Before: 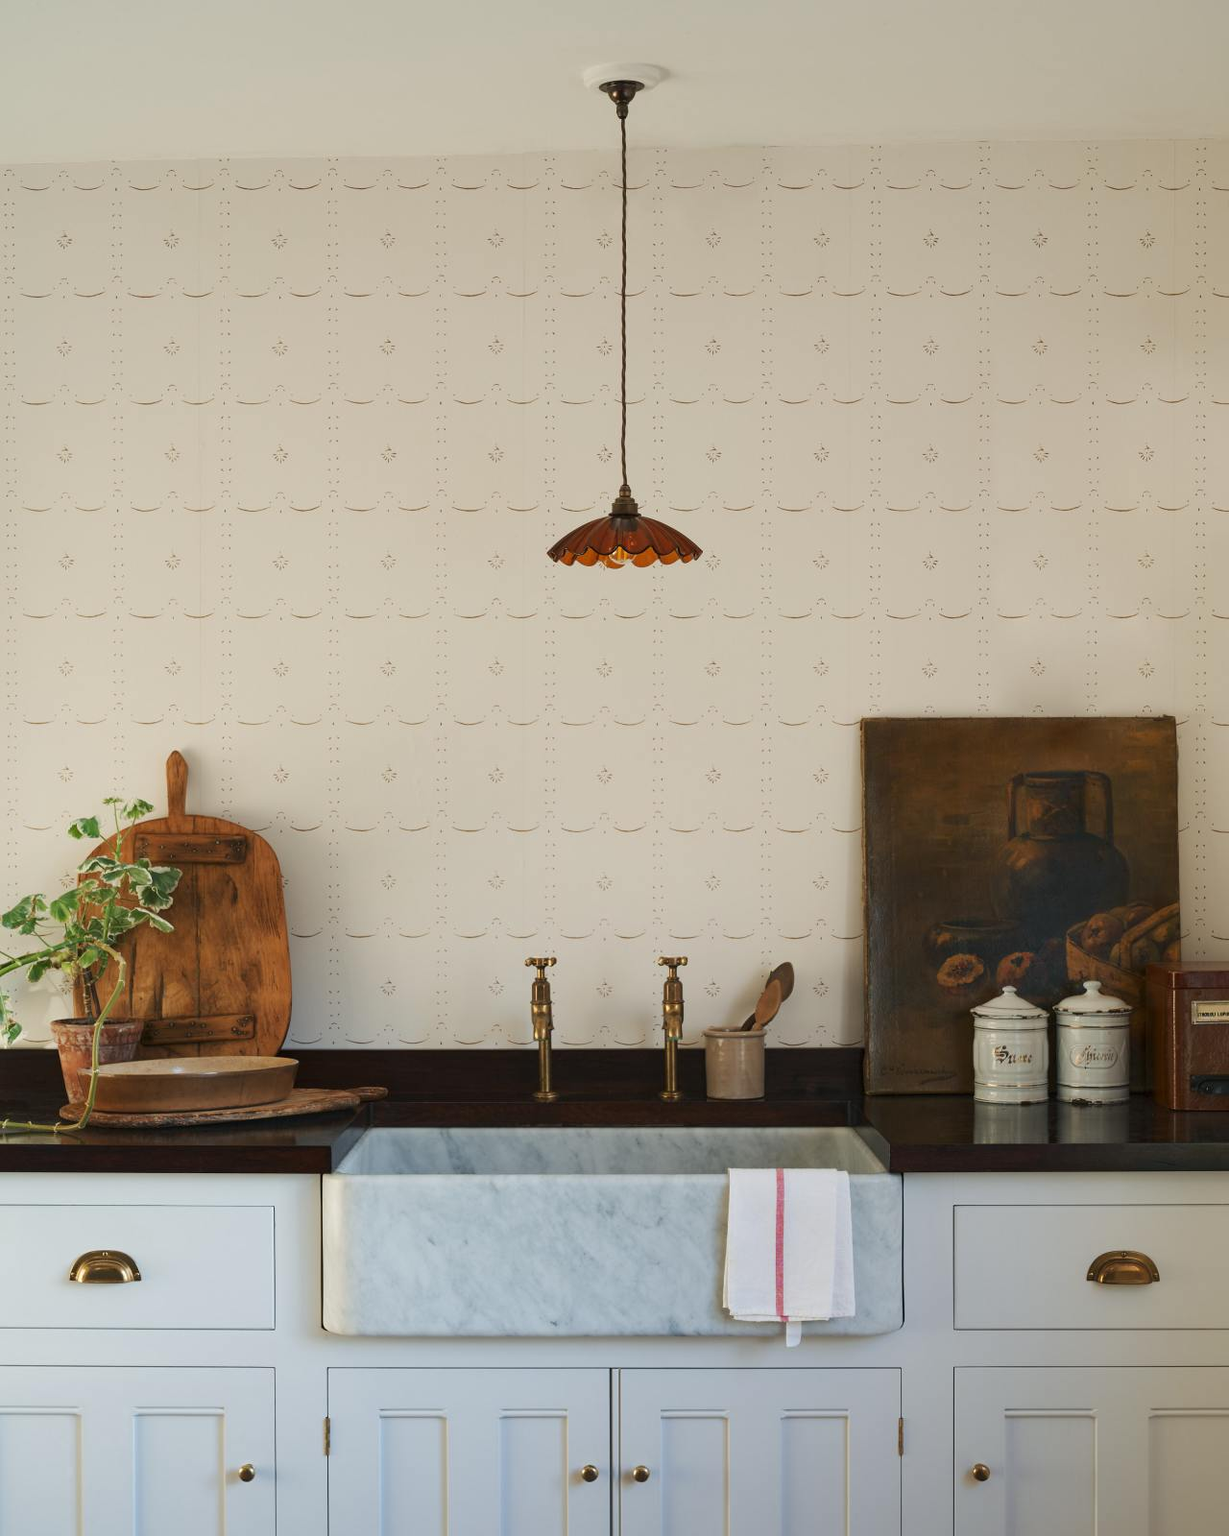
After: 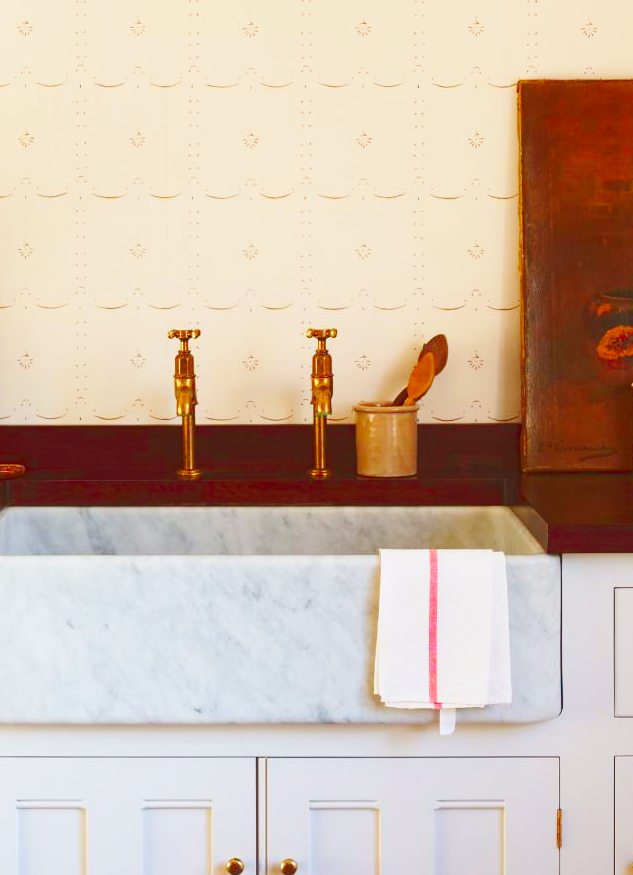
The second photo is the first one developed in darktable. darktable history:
crop: left 29.672%, top 41.786%, right 20.851%, bottom 3.487%
base curve: curves: ch0 [(0, 0) (0.028, 0.03) (0.121, 0.232) (0.46, 0.748) (0.859, 0.968) (1, 1)], preserve colors none
rgb levels: mode RGB, independent channels, levels [[0, 0.5, 1], [0, 0.521, 1], [0, 0.536, 1]]
color balance rgb: perceptual saturation grading › global saturation 20%, global vibrance 20%
tone curve: curves: ch0 [(0, 0.137) (1, 1)], color space Lab, linked channels, preserve colors none
